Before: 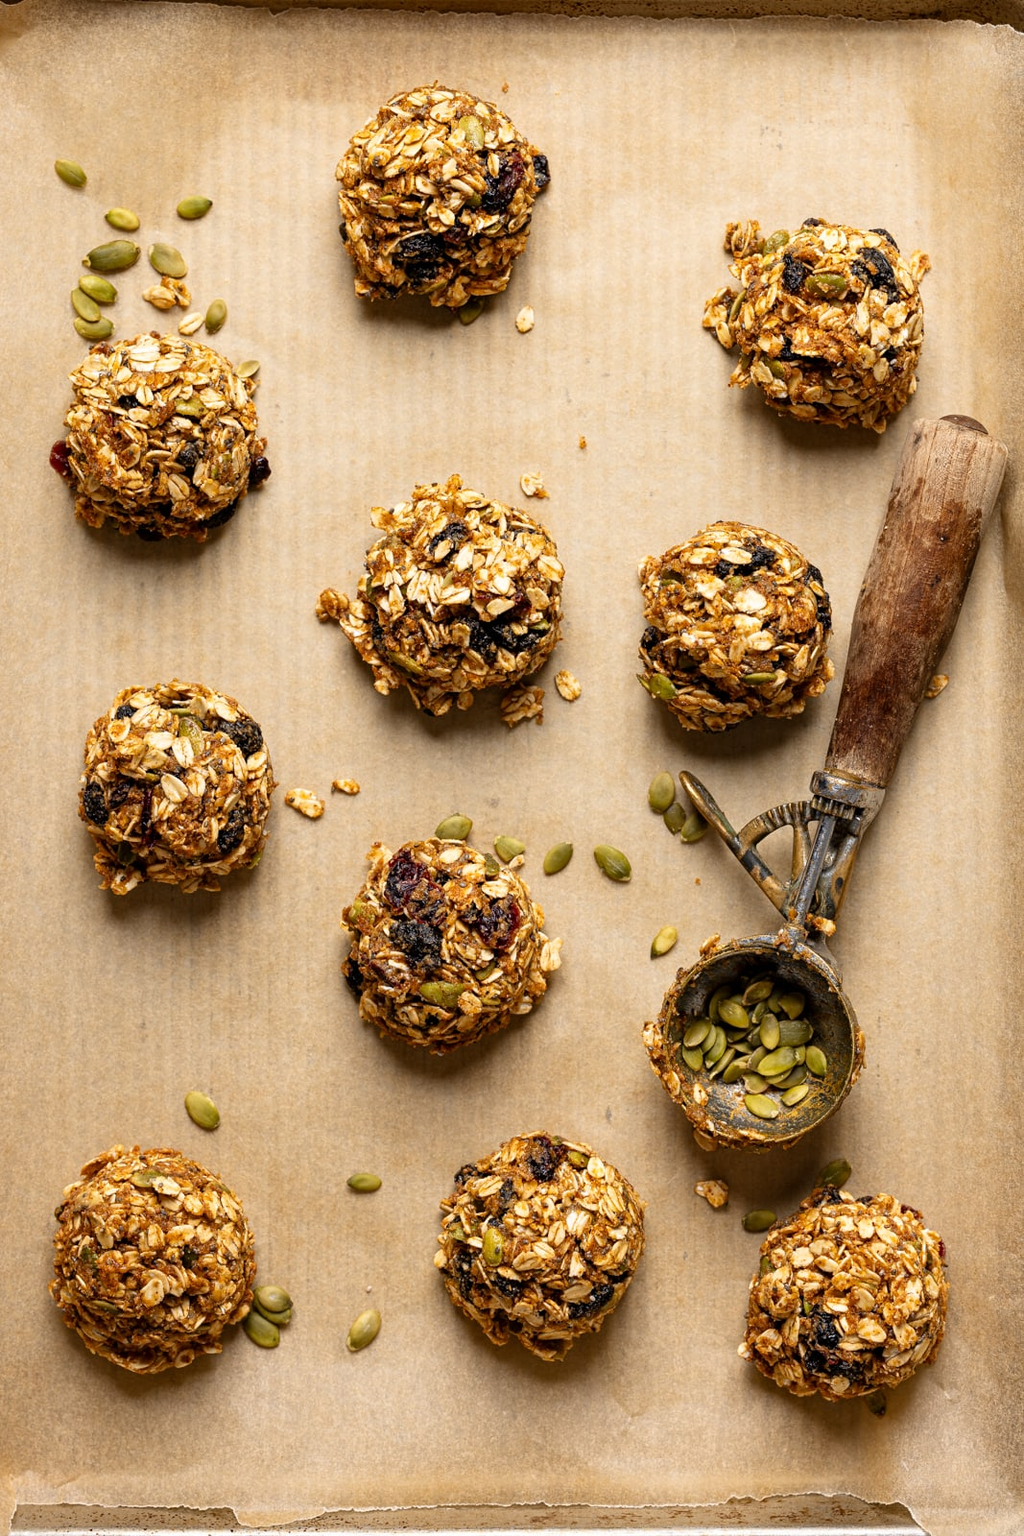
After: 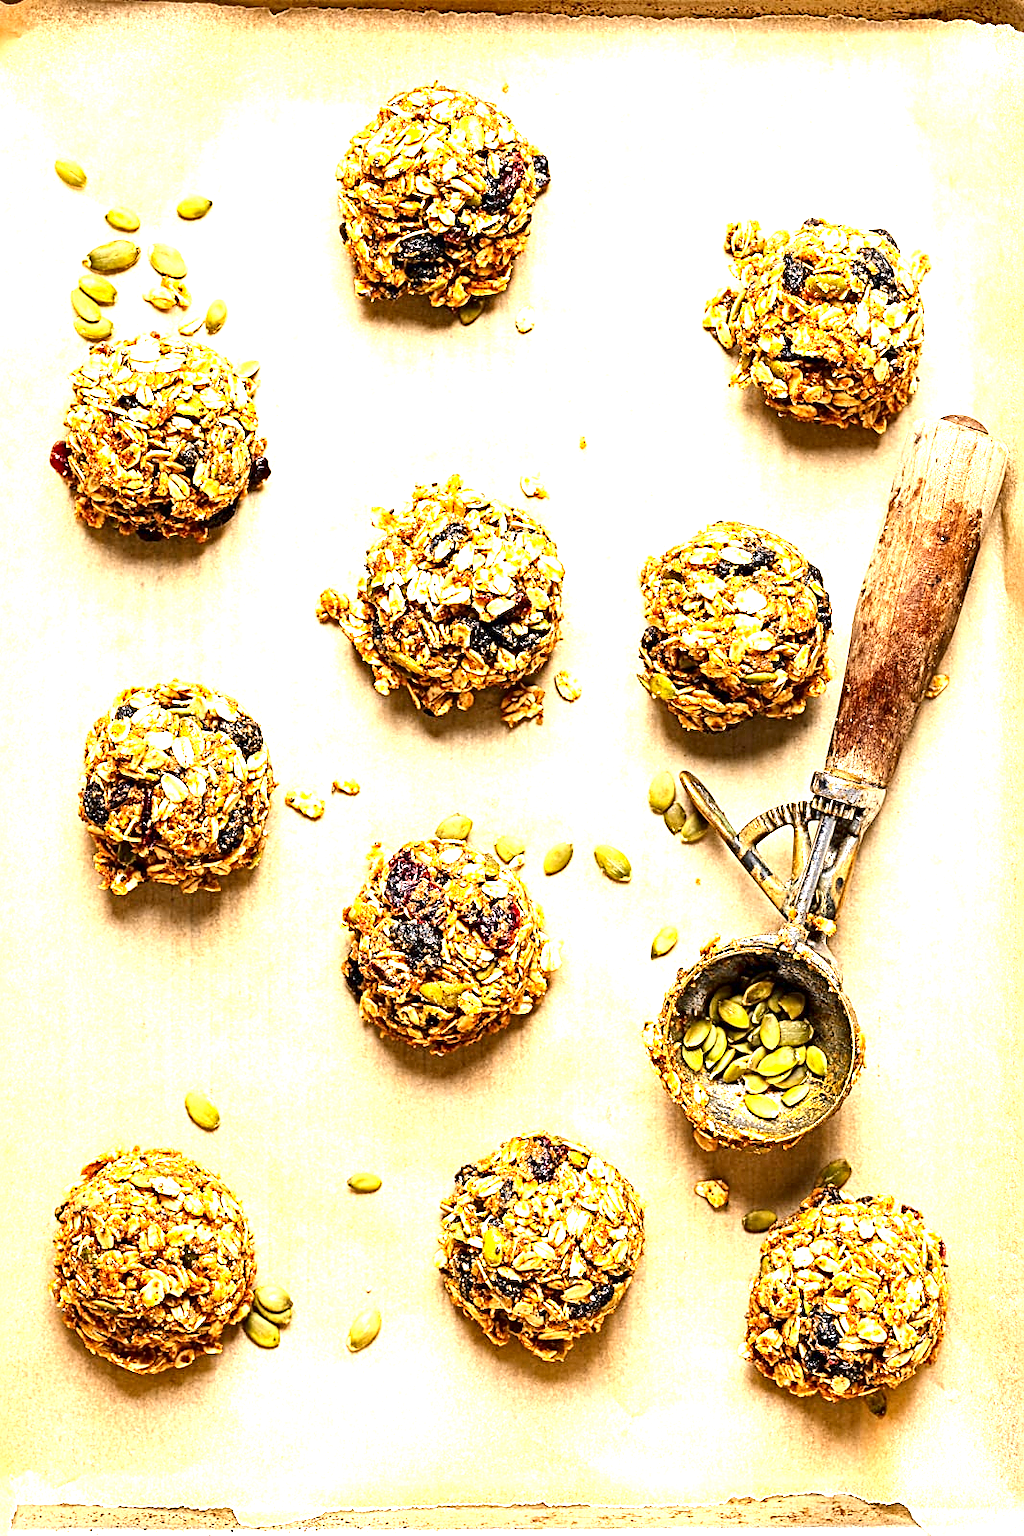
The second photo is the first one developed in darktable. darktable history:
sharpen: radius 2.602, amount 0.701
contrast brightness saturation: contrast 0.155, brightness -0.01, saturation 0.104
exposure: exposure 2.024 EV, compensate exposure bias true, compensate highlight preservation false
